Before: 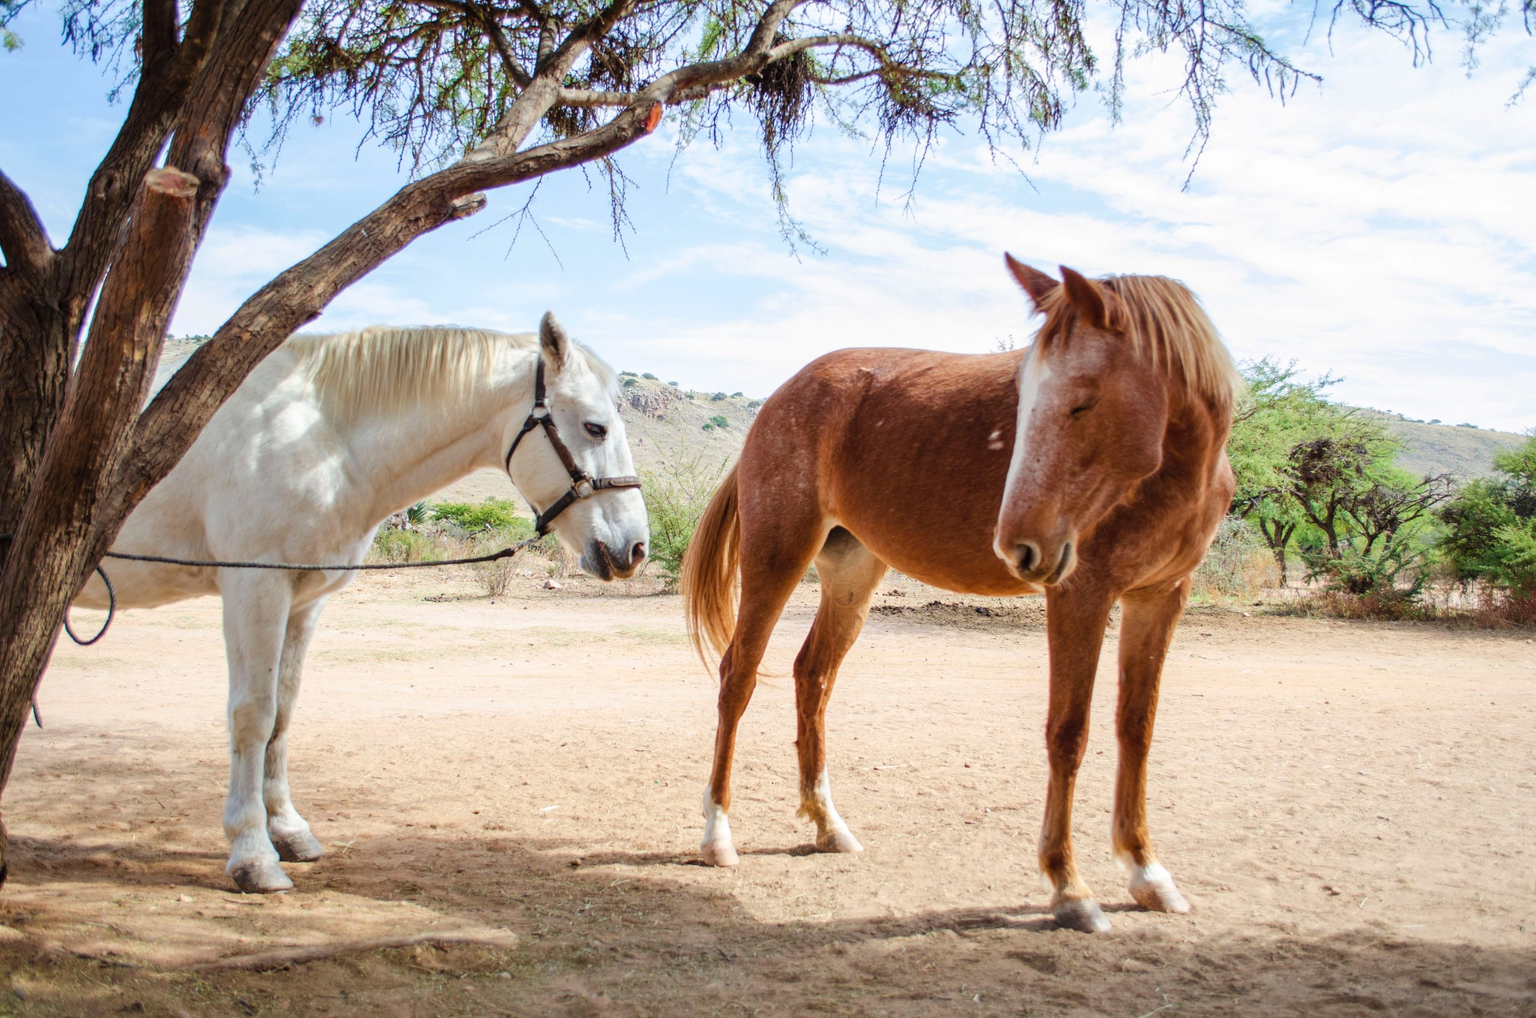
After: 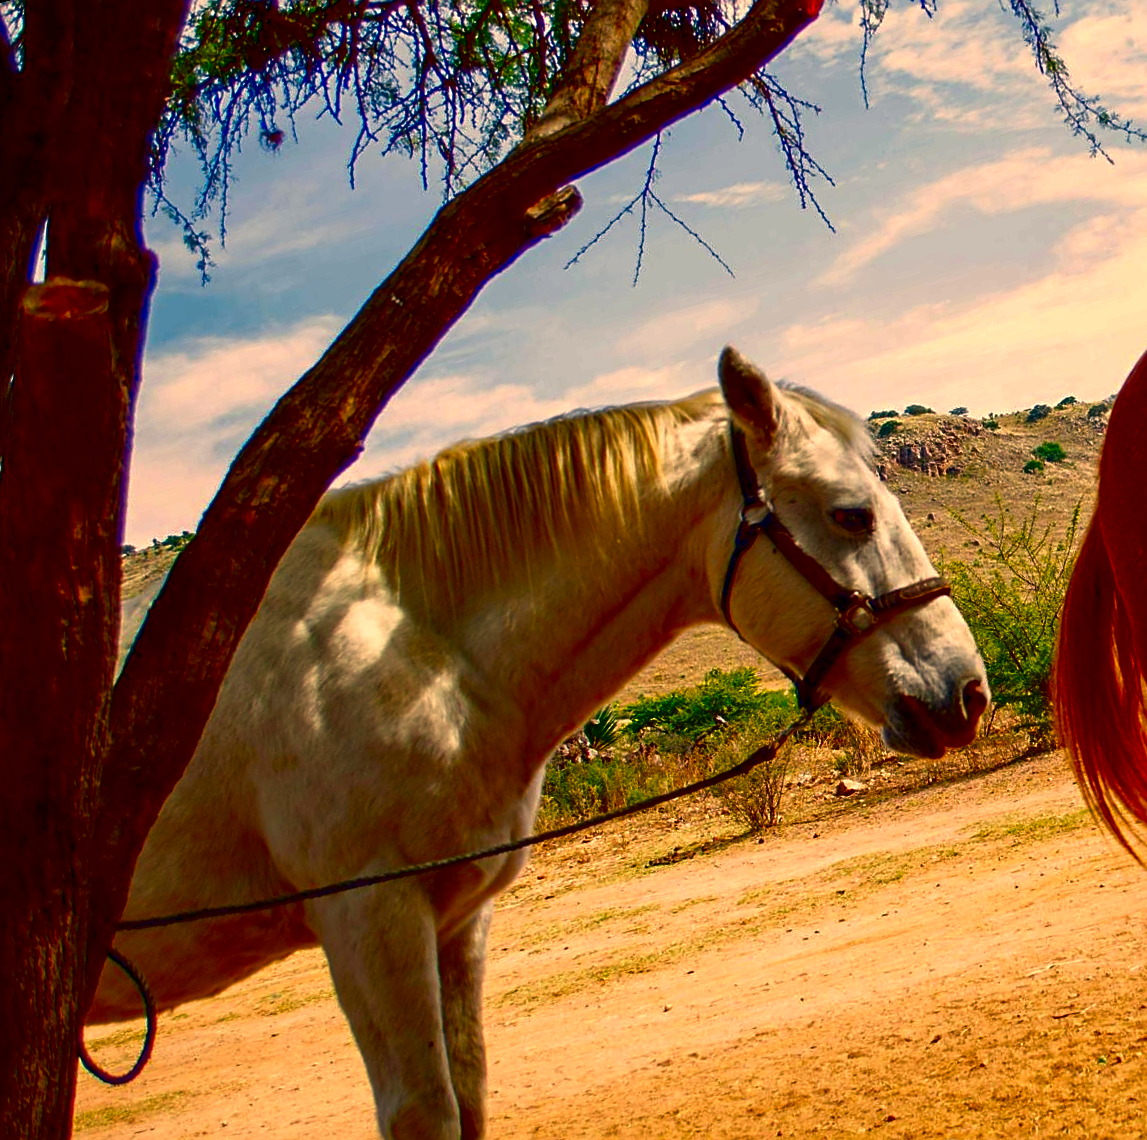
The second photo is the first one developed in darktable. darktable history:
white balance: red 1.045, blue 0.932
color correction: highlights a* 17.88, highlights b* 18.79
crop and rotate: left 0%, top 0%, right 50.845%
rotate and perspective: rotation -14.8°, crop left 0.1, crop right 0.903, crop top 0.25, crop bottom 0.748
sharpen: on, module defaults
haze removal: compatibility mode true, adaptive false
contrast brightness saturation: brightness -1, saturation 1
